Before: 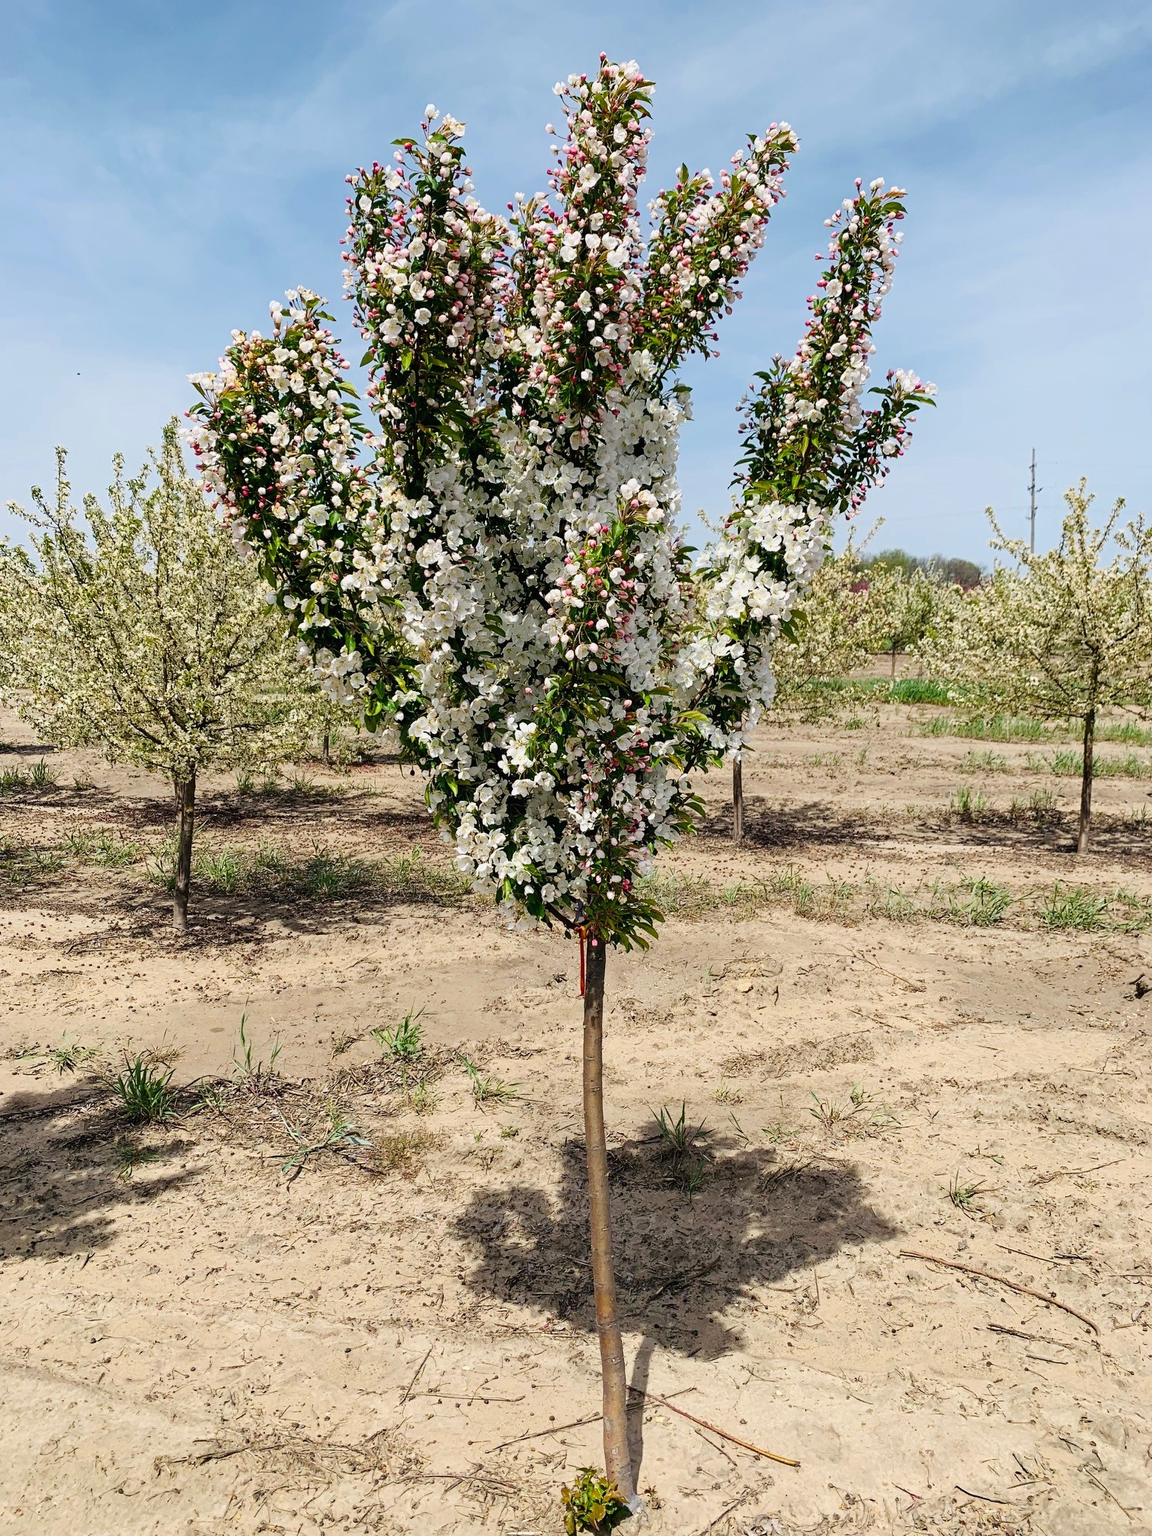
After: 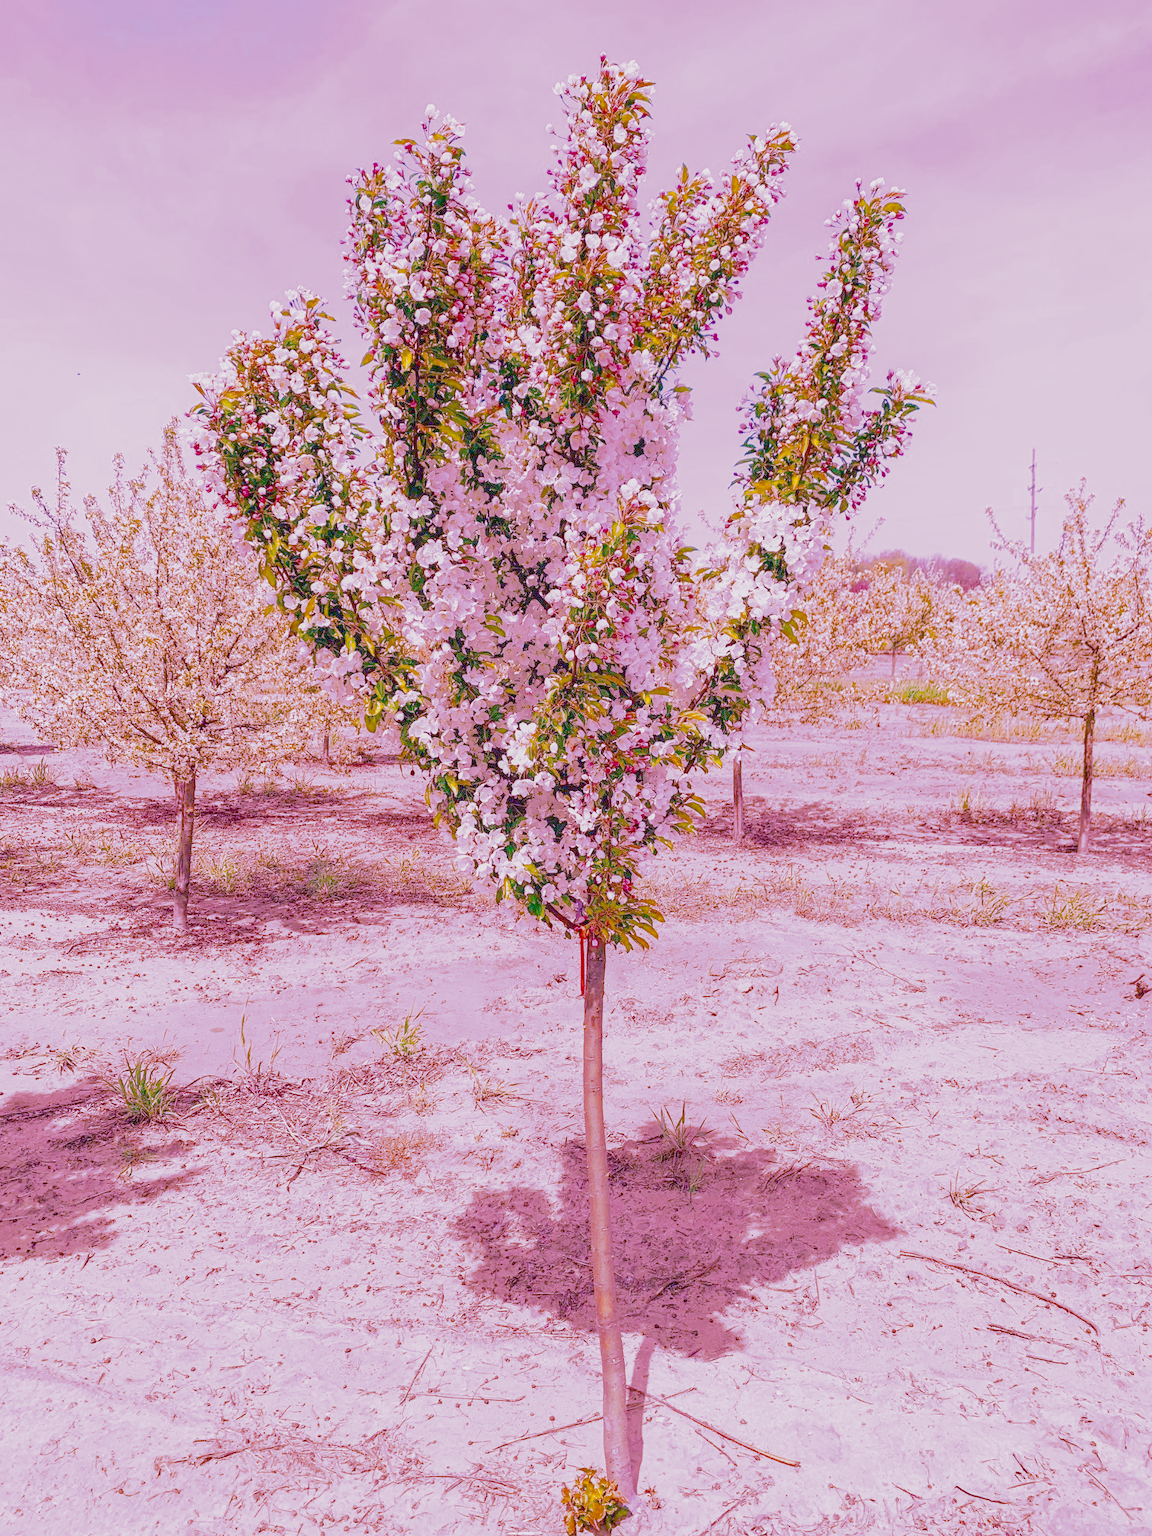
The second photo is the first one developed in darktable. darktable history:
raw chromatic aberrations: on, module defaults
exposure: black level correction 0.001, exposure 0.5 EV, compensate exposure bias true, compensate highlight preservation false
filmic rgb: black relative exposure -7.65 EV, white relative exposure 4.56 EV, hardness 3.61
highlight reconstruction: method reconstruct color, iterations 1, diameter of reconstruction 64 px
hot pixels: on, module defaults
lens correction: scale 1.01, crop 1, focal 85, aperture 2.8, distance 10.02, camera "Canon EOS RP", lens "Canon RF 85mm F2 MACRO IS STM"
raw denoise: x [[0, 0.25, 0.5, 0.75, 1] ×4]
tone equalizer "mask blending: all purposes": on, module defaults
white balance: red 2.016, blue 1.715
local contrast: detail 130%
color balance rgb: linear chroma grading › global chroma 15%, perceptual saturation grading › global saturation 30%
color zones: curves: ch0 [(0.11, 0.396) (0.195, 0.36) (0.25, 0.5) (0.303, 0.412) (0.357, 0.544) (0.75, 0.5) (0.967, 0.328)]; ch1 [(0, 0.468) (0.112, 0.512) (0.202, 0.6) (0.25, 0.5) (0.307, 0.352) (0.357, 0.544) (0.75, 0.5) (0.963, 0.524)]
